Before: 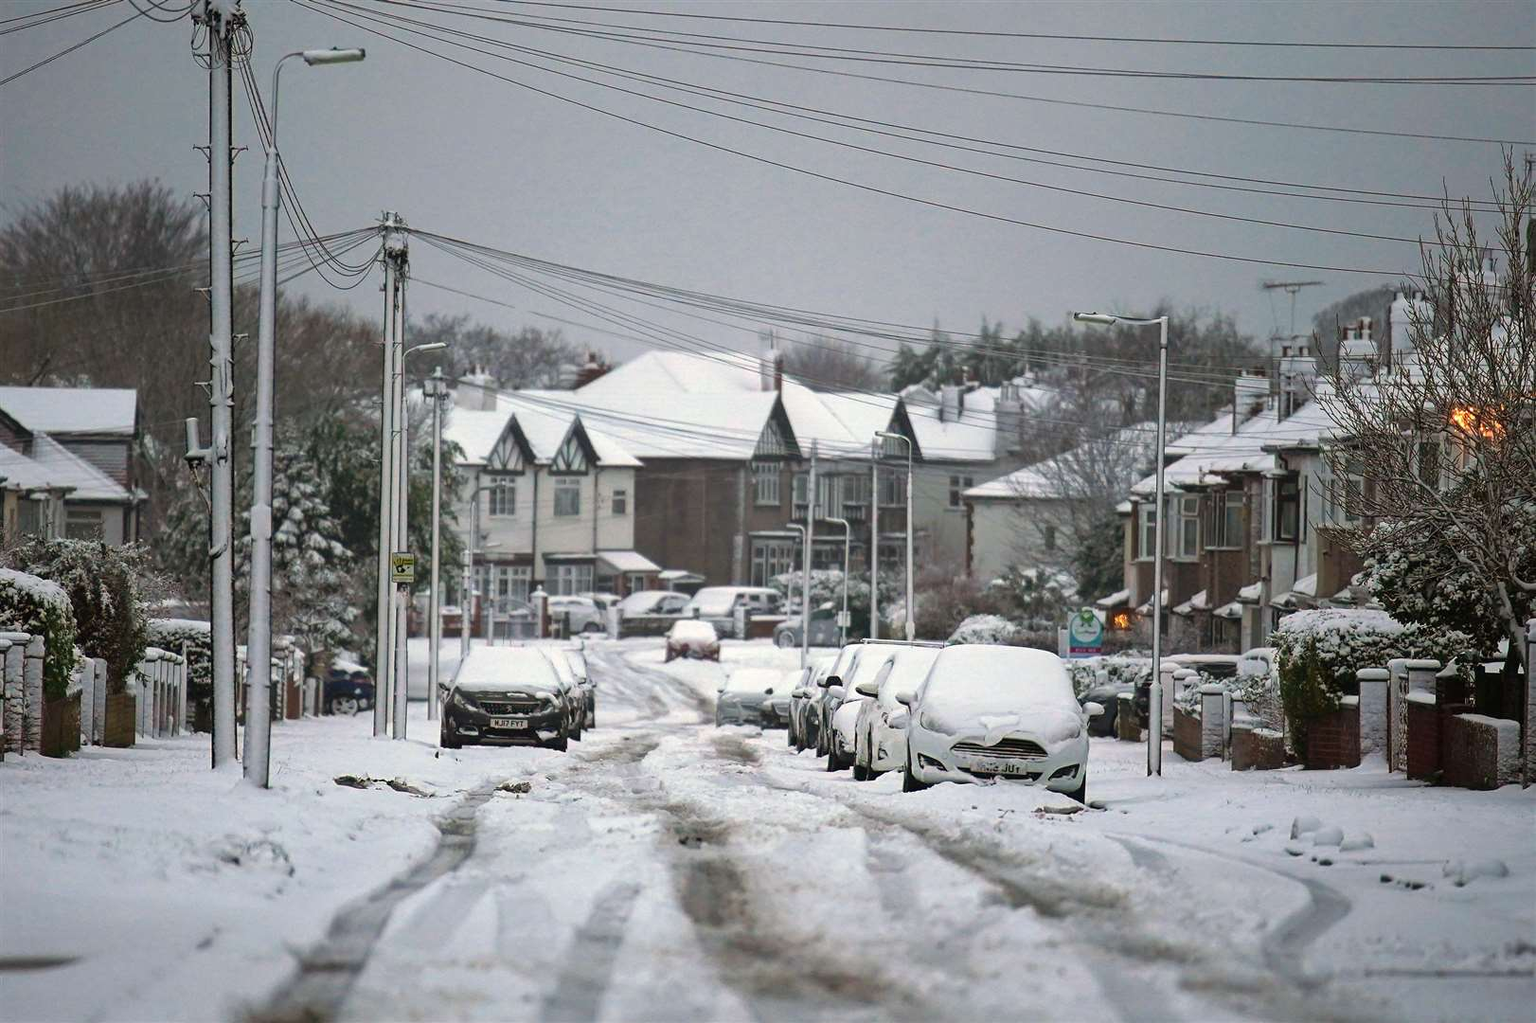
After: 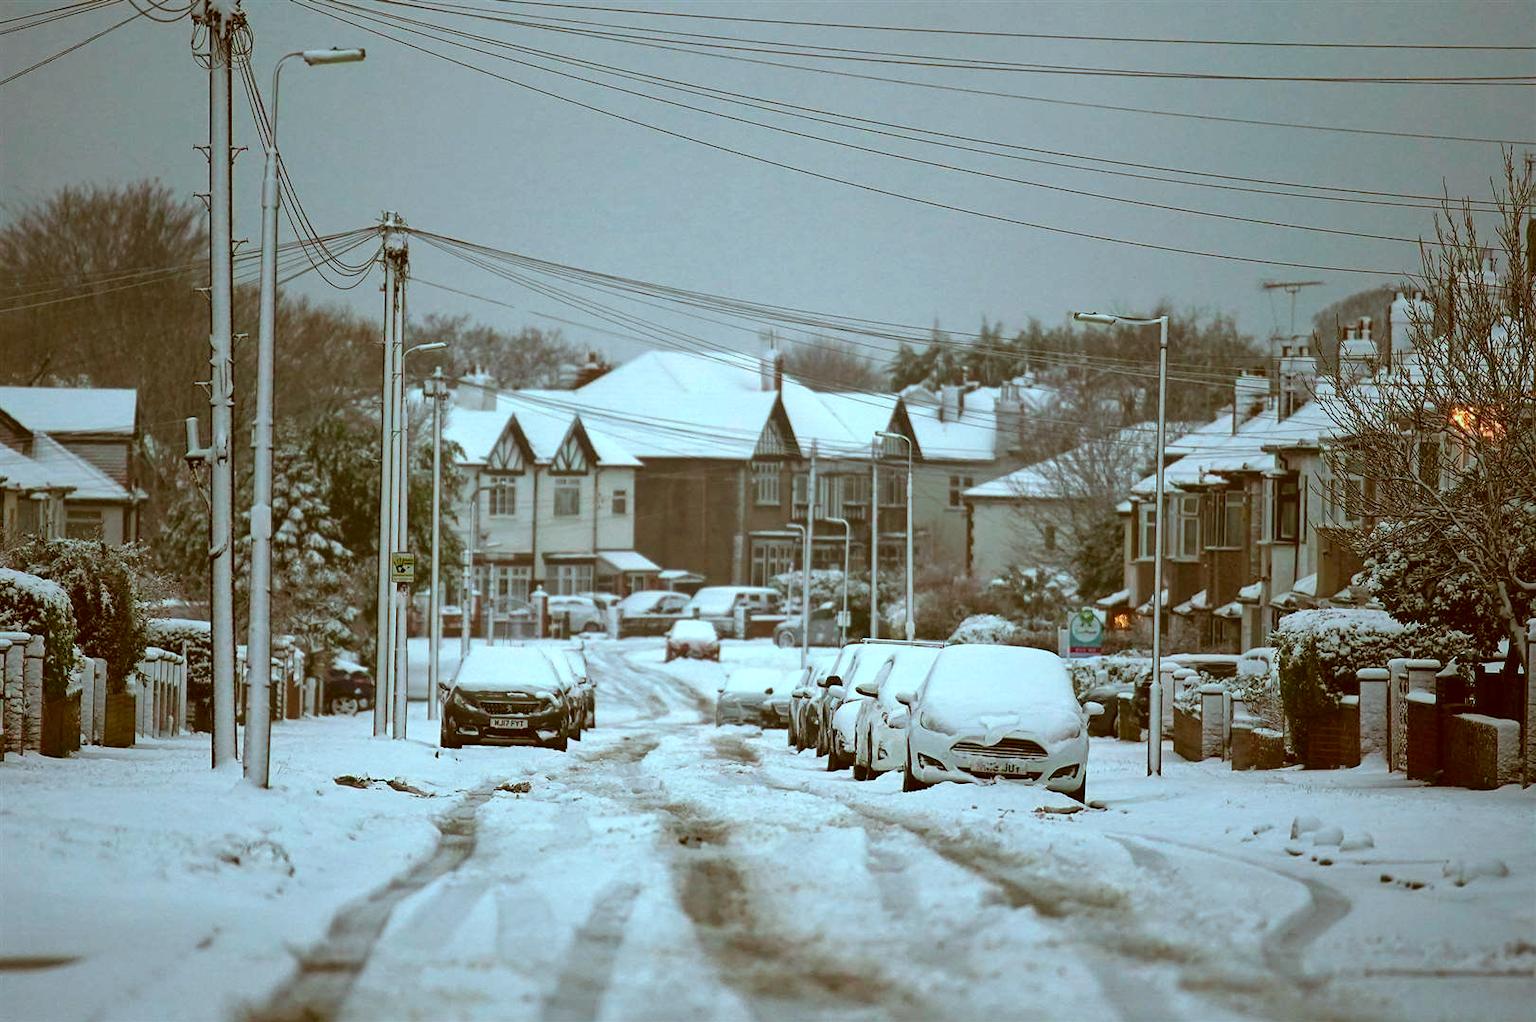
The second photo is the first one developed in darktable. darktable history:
color correction: highlights a* -14.88, highlights b* -16.89, shadows a* 10.4, shadows b* 29.82
